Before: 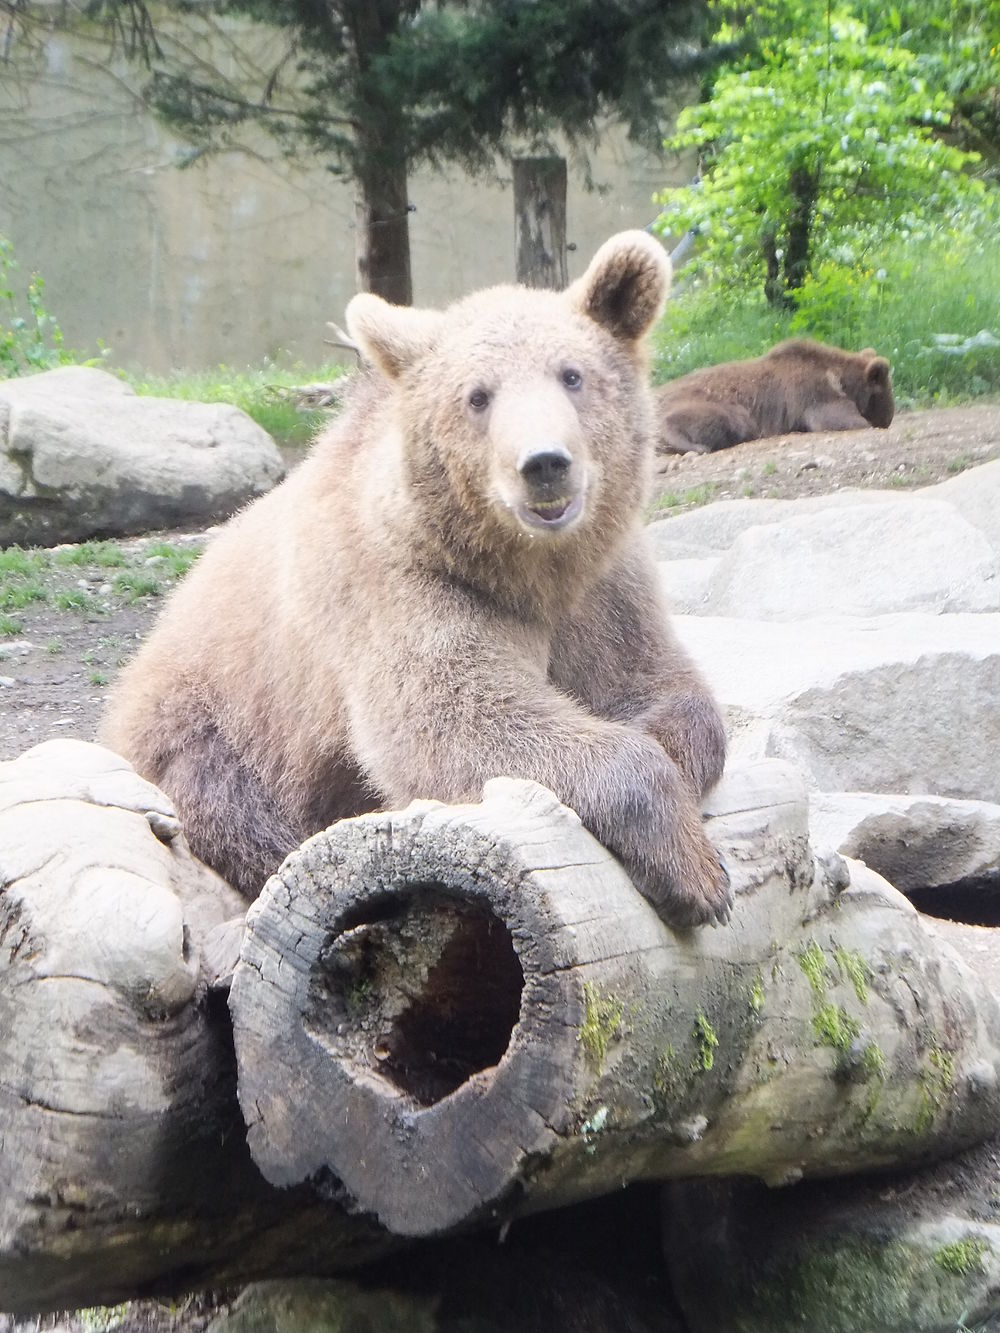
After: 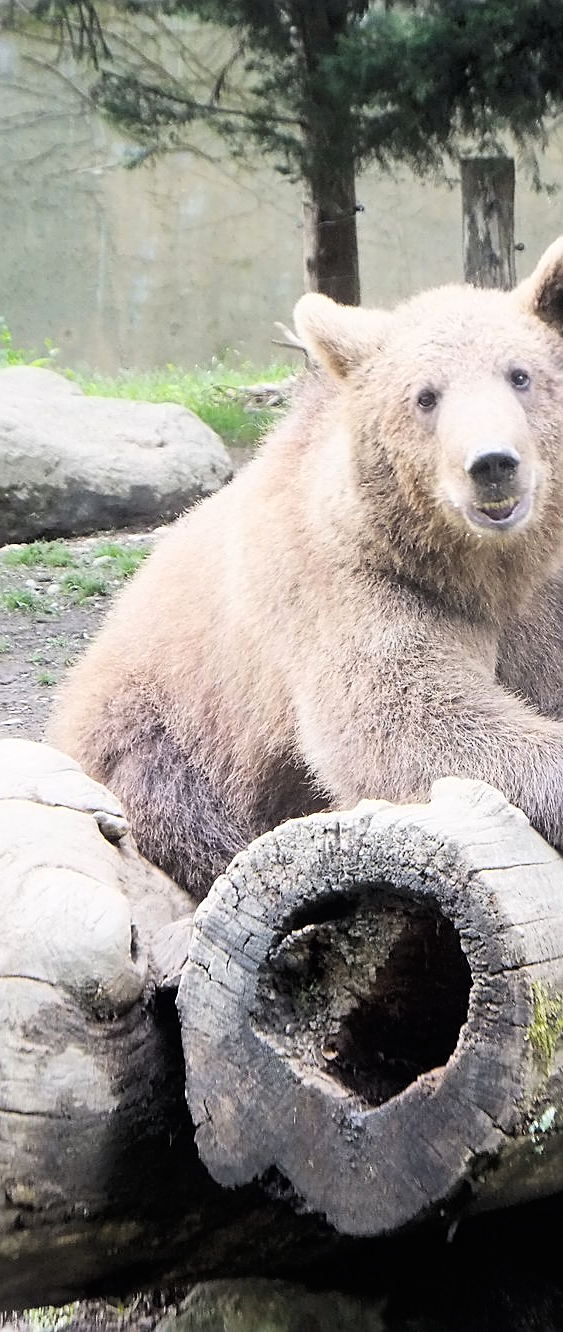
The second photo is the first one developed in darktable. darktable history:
crop: left 5.229%, right 38.408%
sharpen: on, module defaults
tone curve: curves: ch0 [(0, 0) (0.118, 0.034) (0.182, 0.124) (0.265, 0.214) (0.504, 0.508) (0.783, 0.825) (1, 1)], color space Lab, linked channels
